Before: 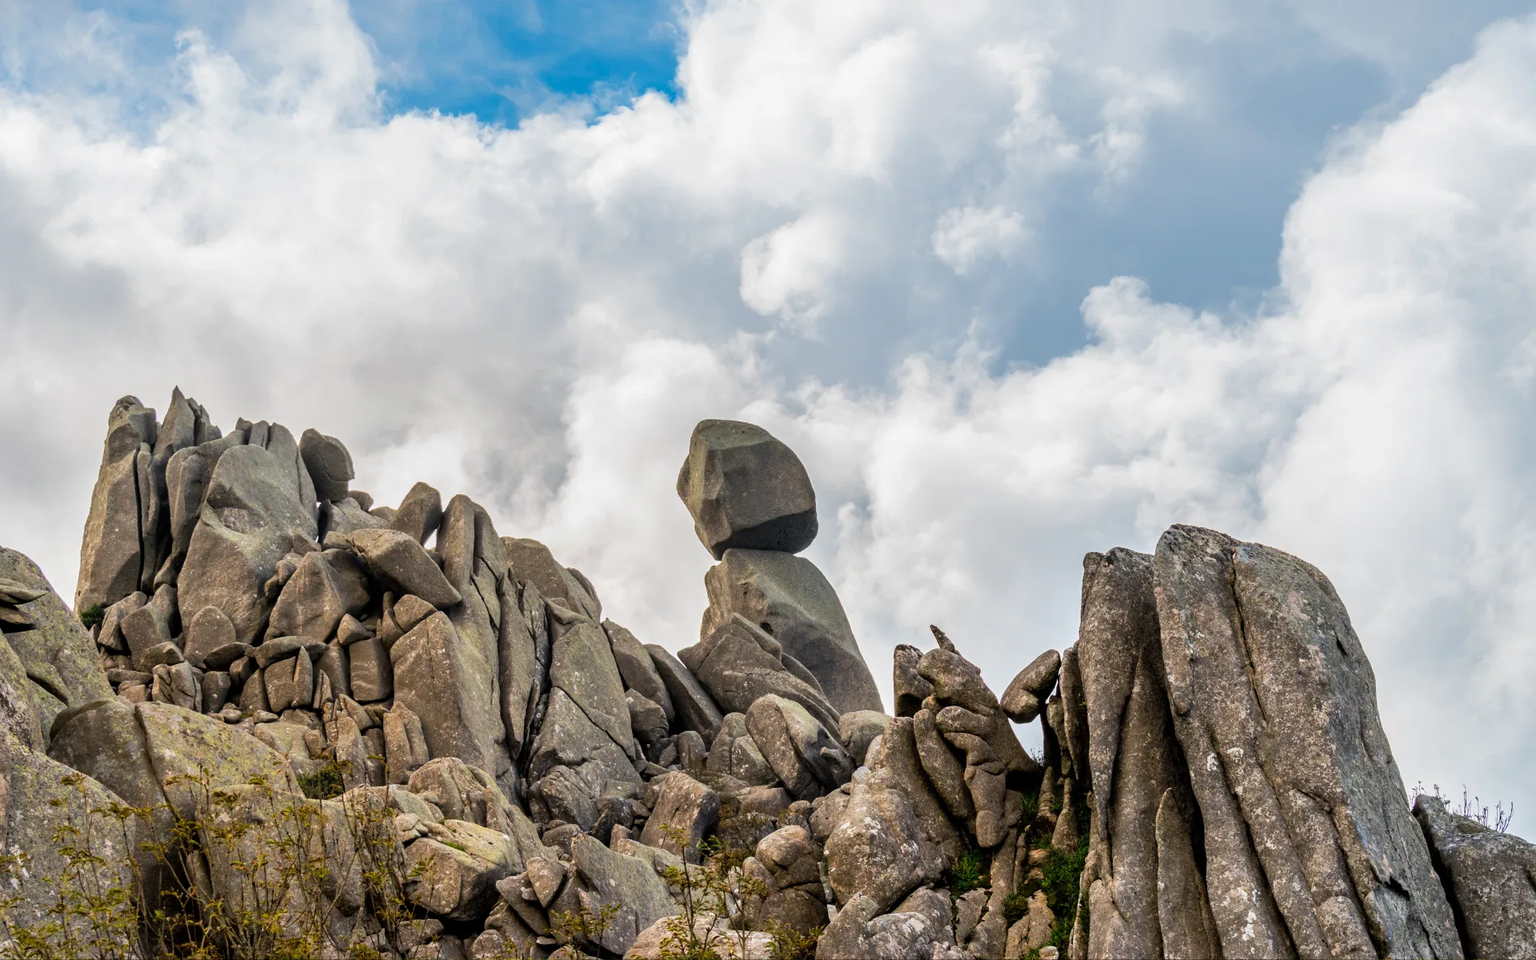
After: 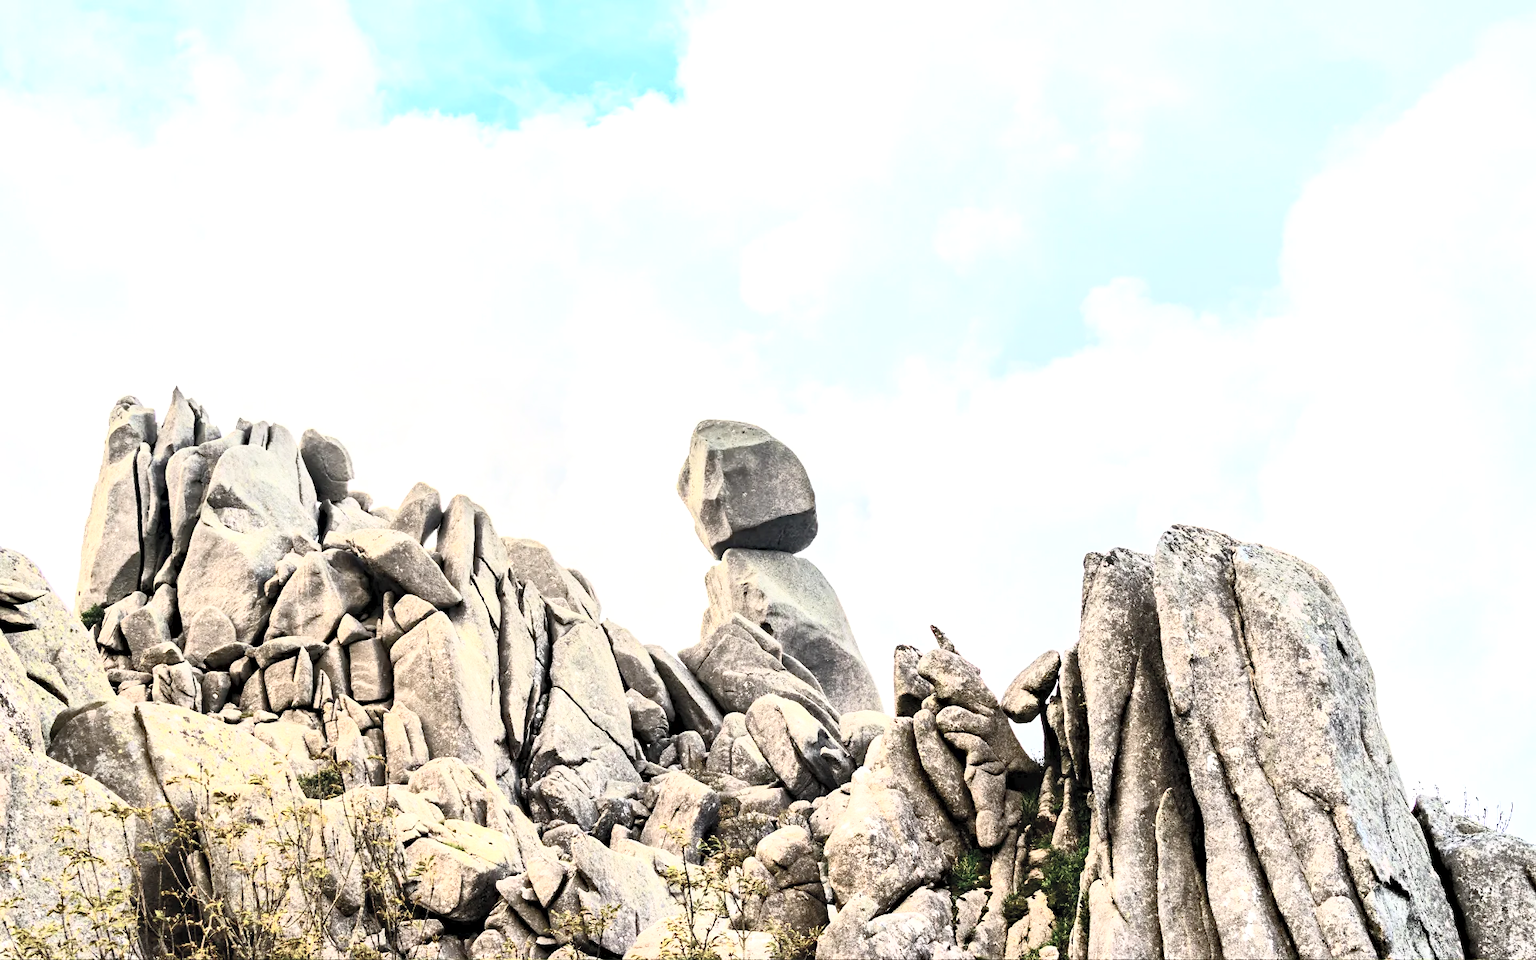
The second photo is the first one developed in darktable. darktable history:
haze removal: compatibility mode true, adaptive false
exposure: exposure 0.943 EV, compensate highlight preservation false
contrast brightness saturation: contrast 0.57, brightness 0.57, saturation -0.34
